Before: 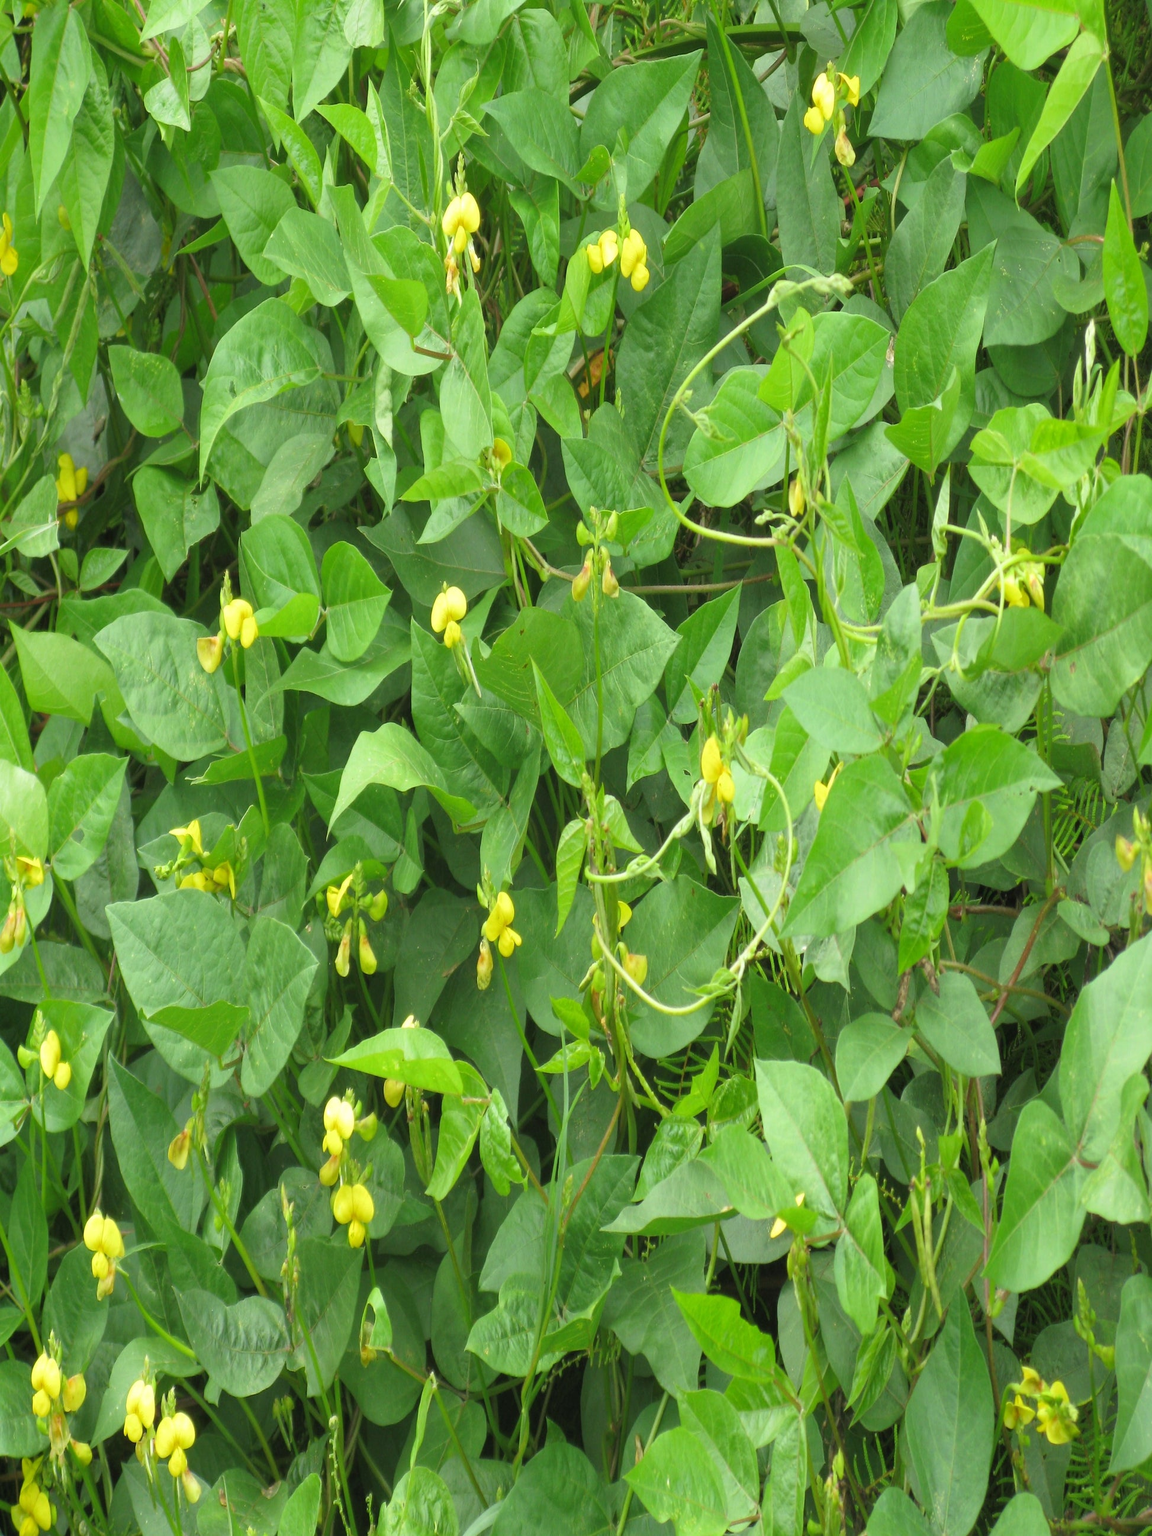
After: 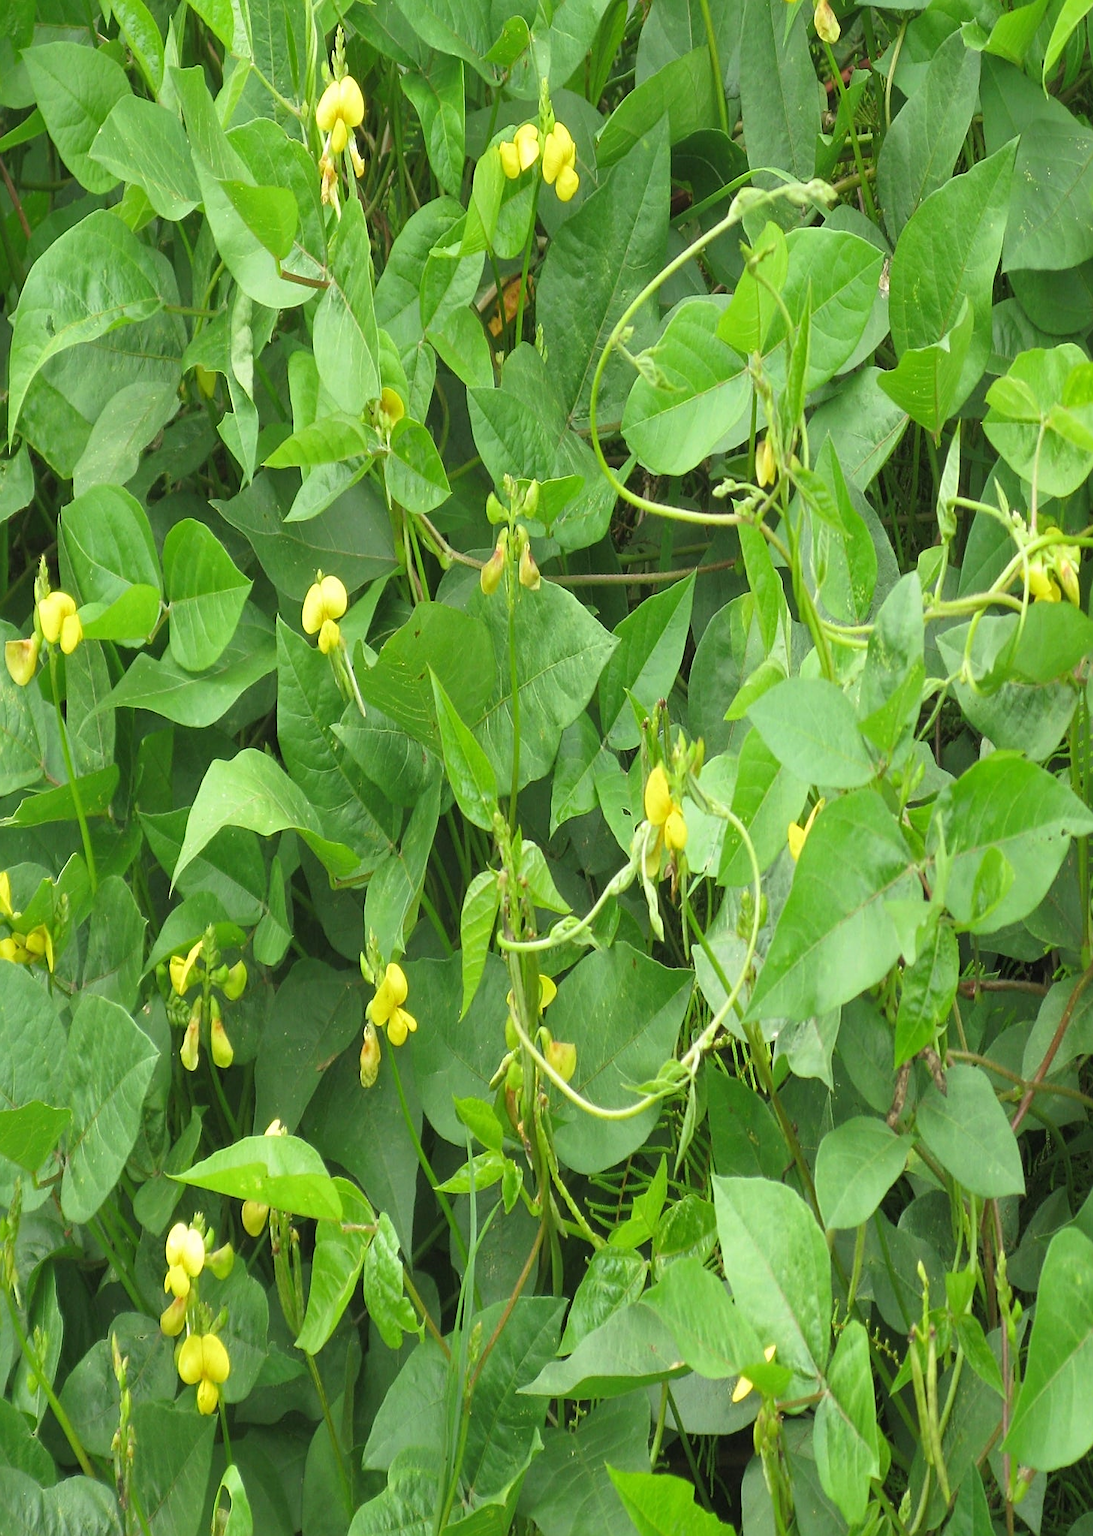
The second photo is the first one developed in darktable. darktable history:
crop: left 16.768%, top 8.653%, right 8.362%, bottom 12.485%
sharpen: on, module defaults
